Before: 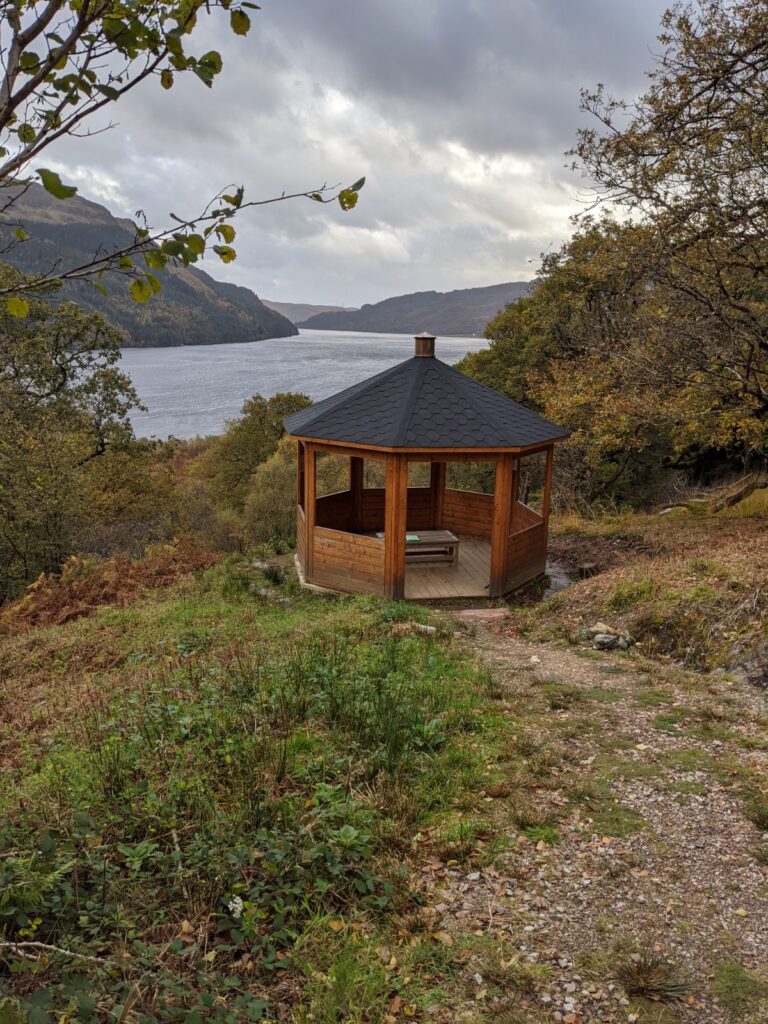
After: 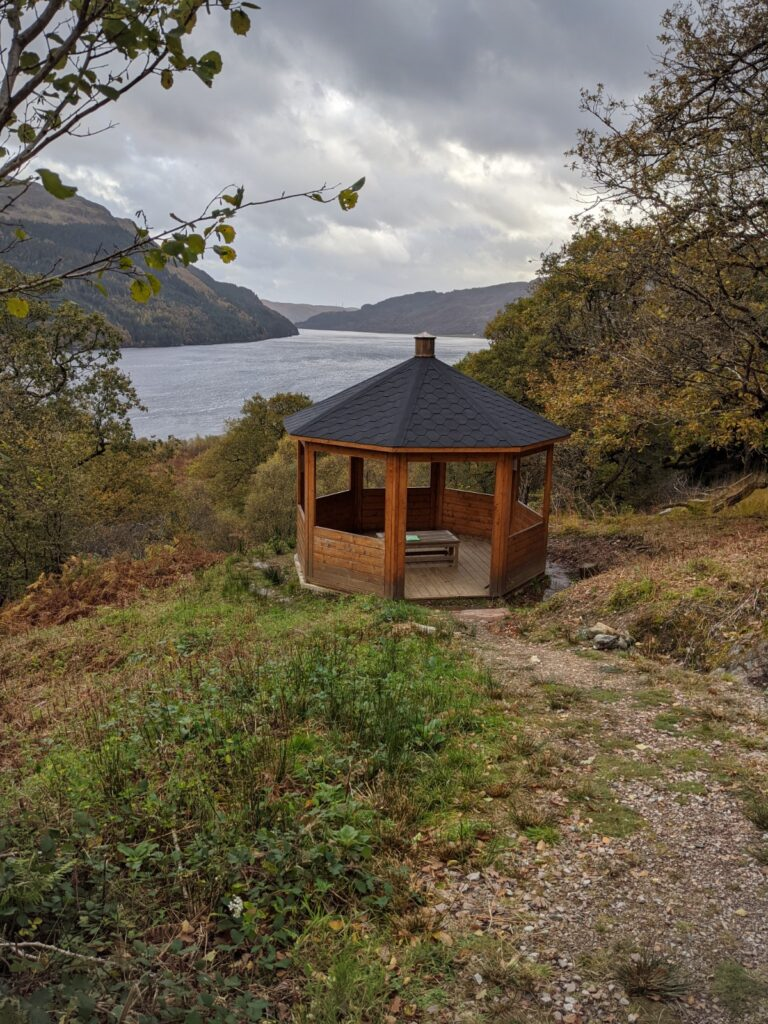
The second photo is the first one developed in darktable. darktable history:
vignetting: fall-off radius 61.07%, brightness -0.344
